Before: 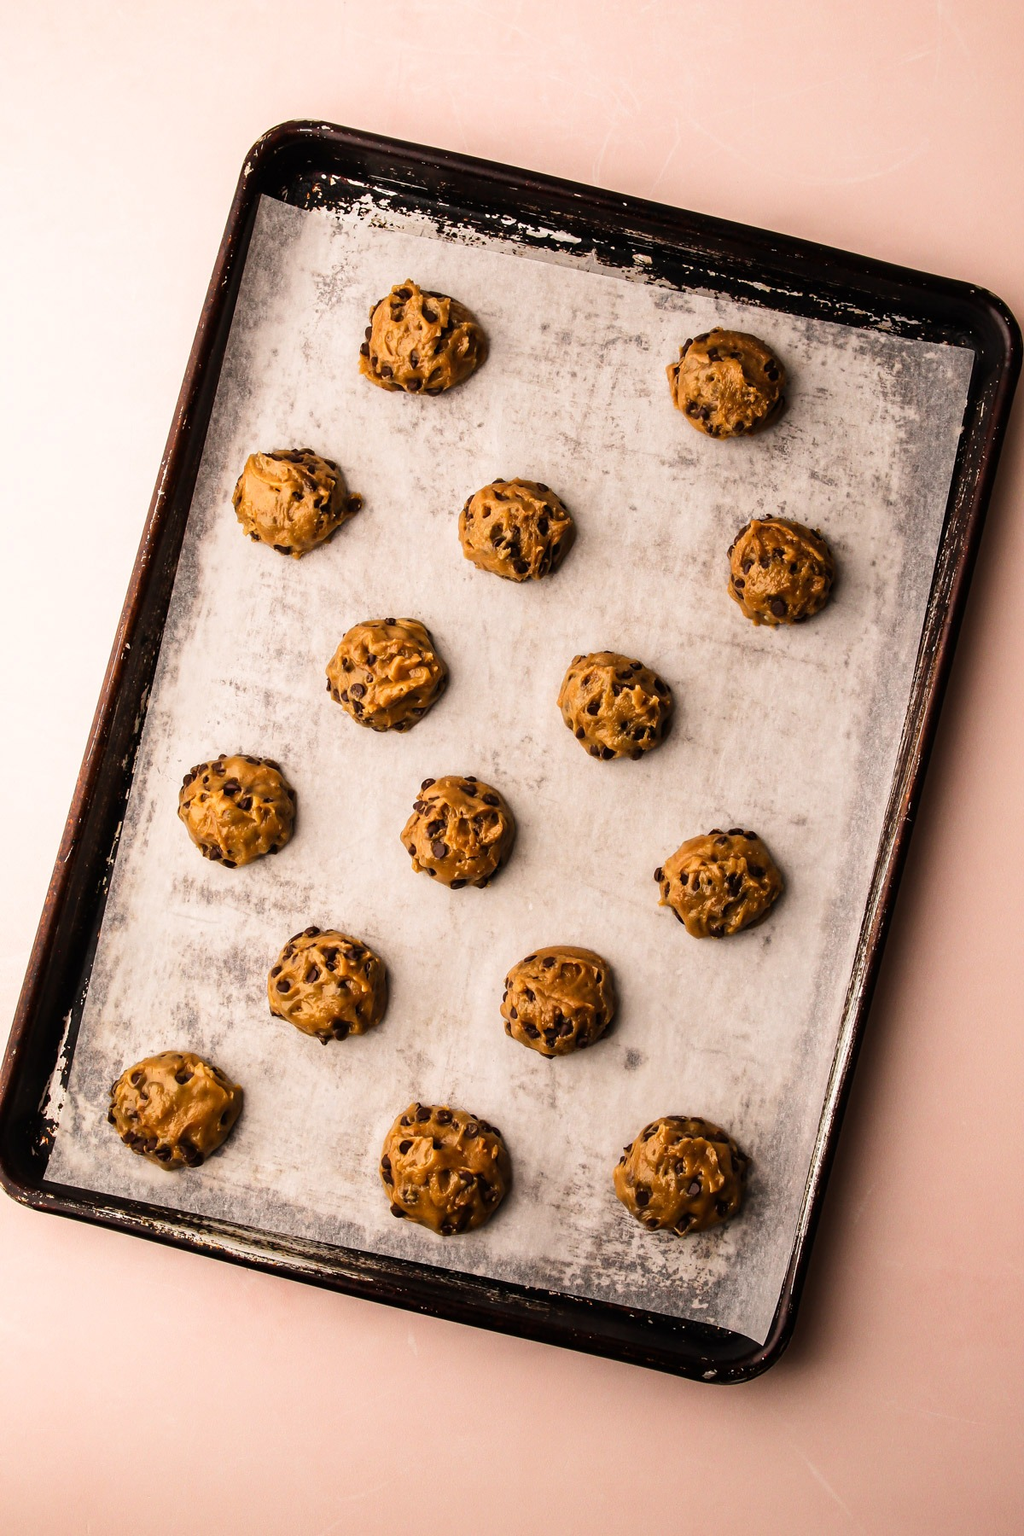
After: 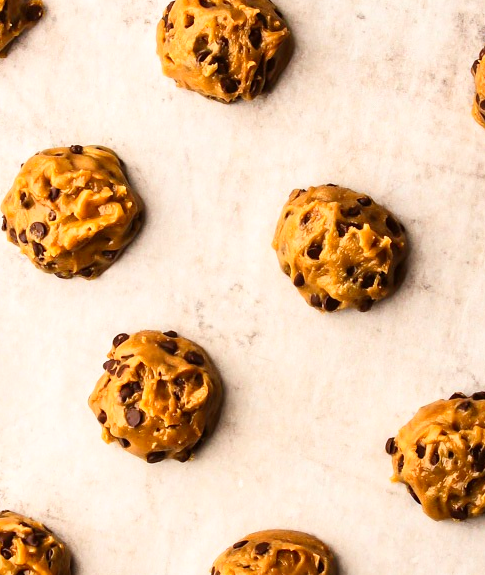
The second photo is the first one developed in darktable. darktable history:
exposure: exposure 0.2 EV, compensate highlight preservation false
contrast brightness saturation: contrast 0.2, brightness 0.16, saturation 0.22
bloom: size 3%, threshold 100%, strength 0%
crop: left 31.751%, top 32.172%, right 27.8%, bottom 35.83%
color correction: highlights a* -4.98, highlights b* -3.76, shadows a* 3.83, shadows b* 4.08
